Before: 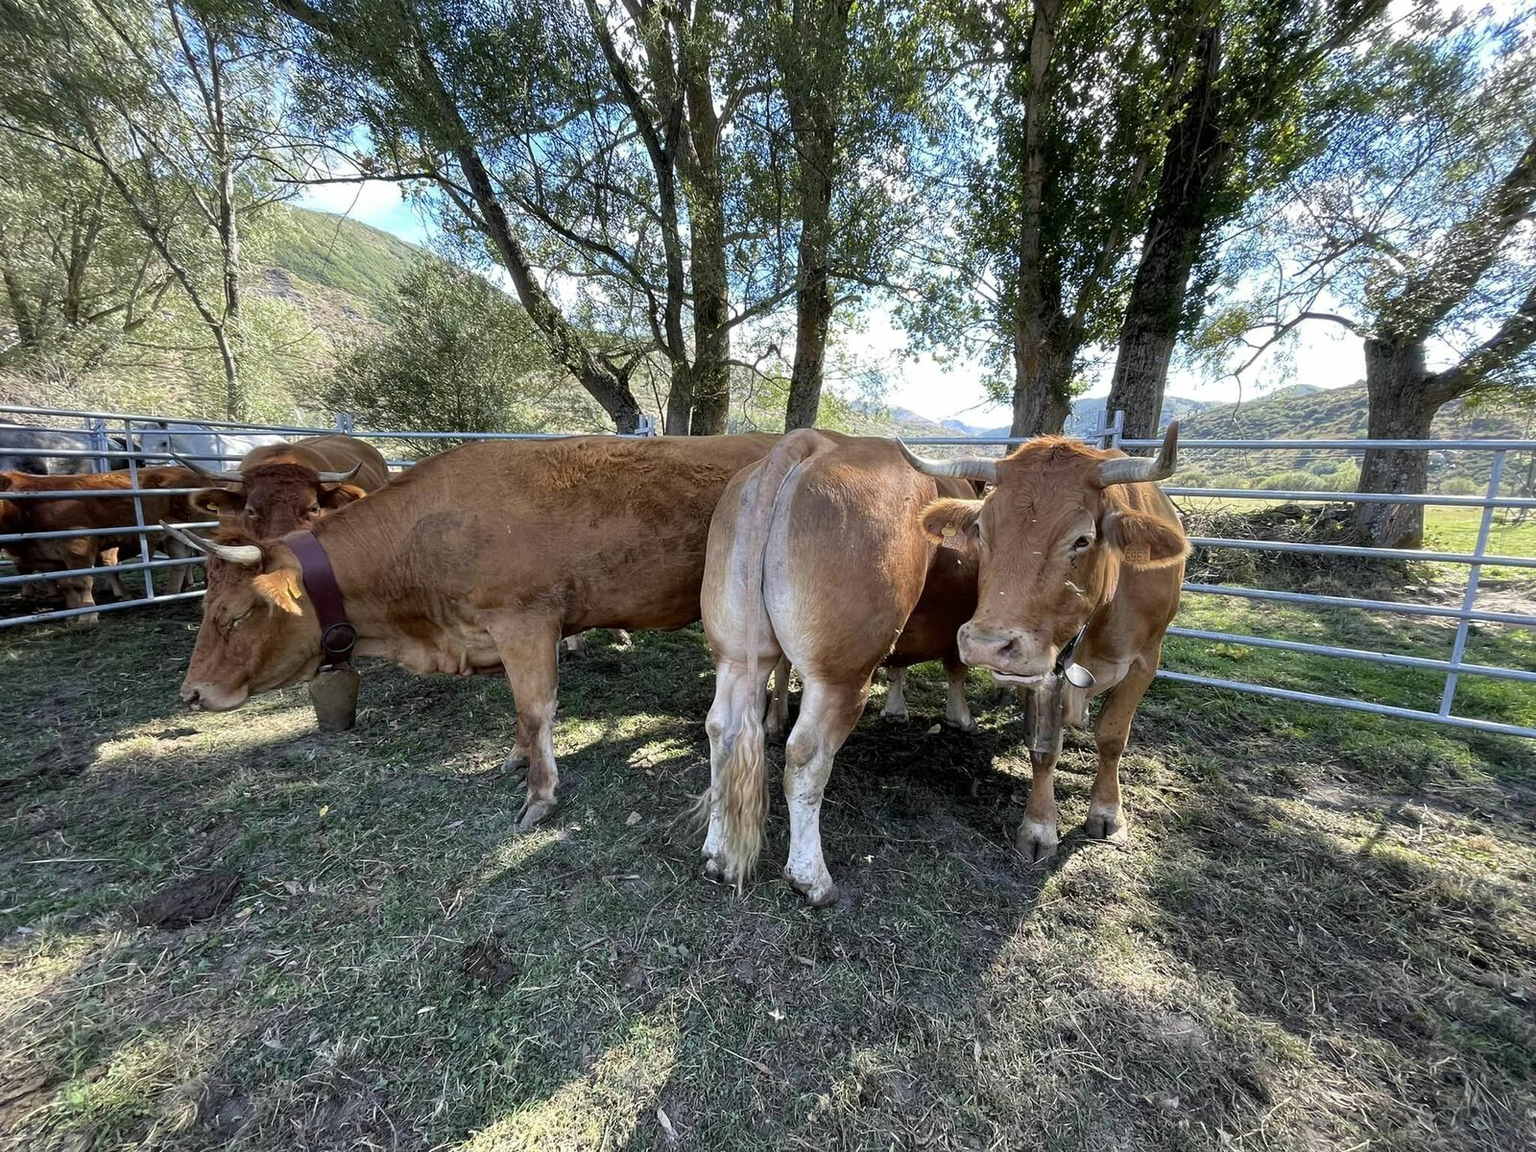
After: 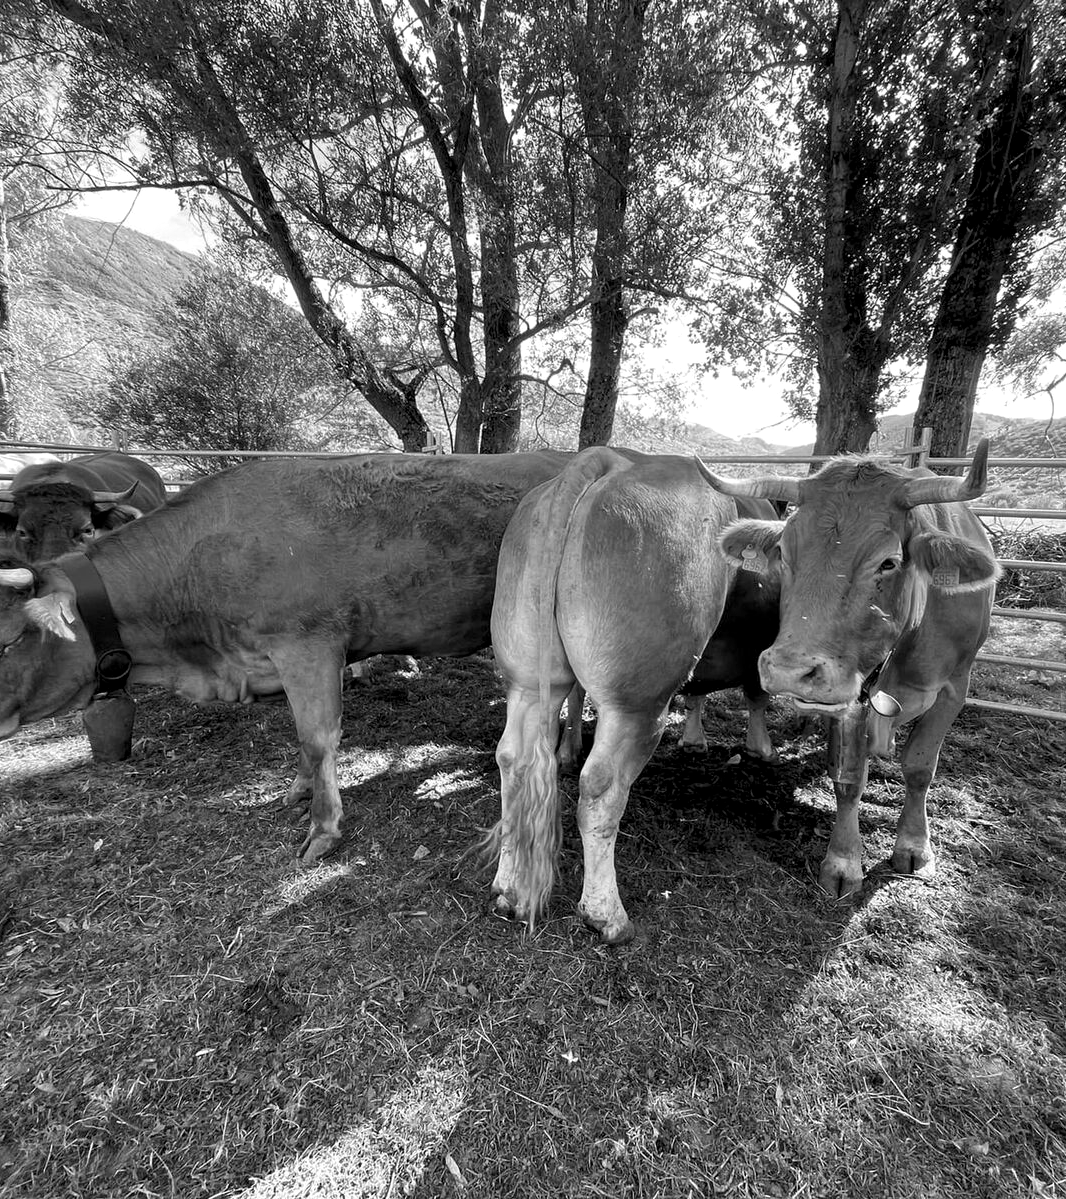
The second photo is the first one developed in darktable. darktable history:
monochrome: on, module defaults
crop and rotate: left 15.055%, right 18.278%
levels: levels [0.031, 0.5, 0.969]
